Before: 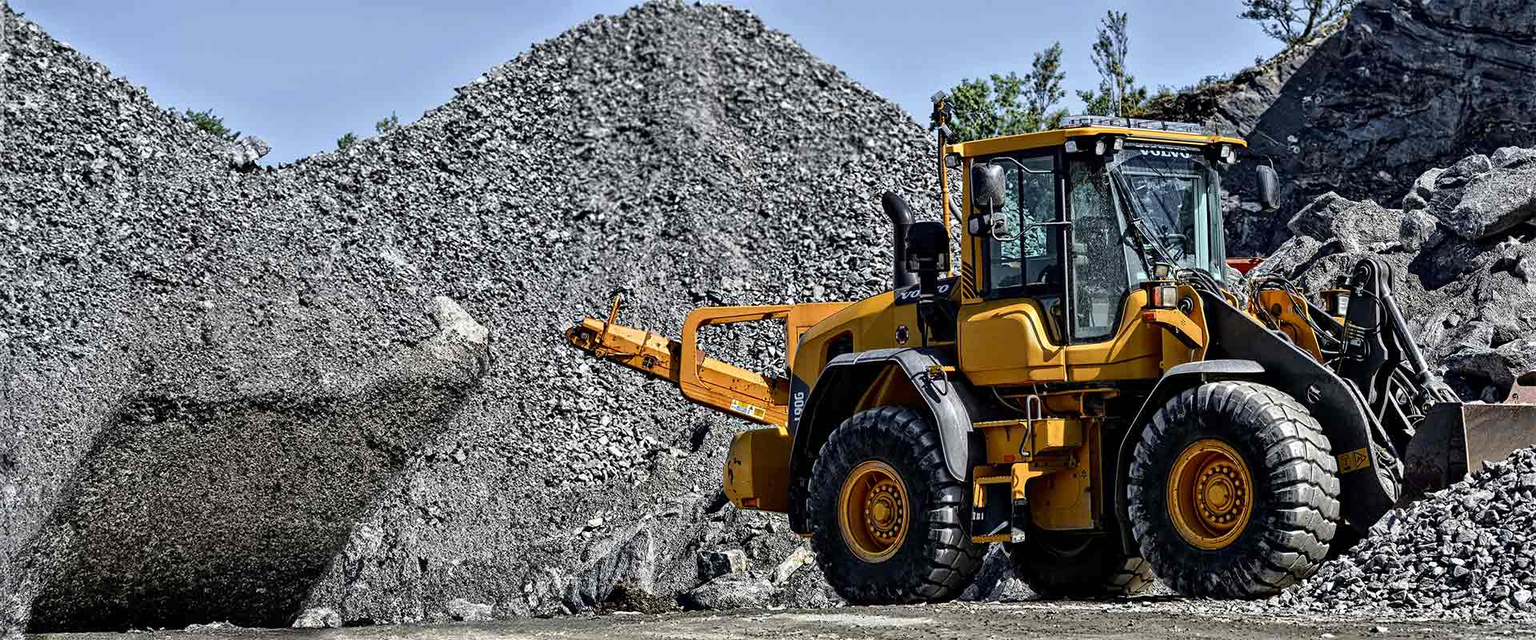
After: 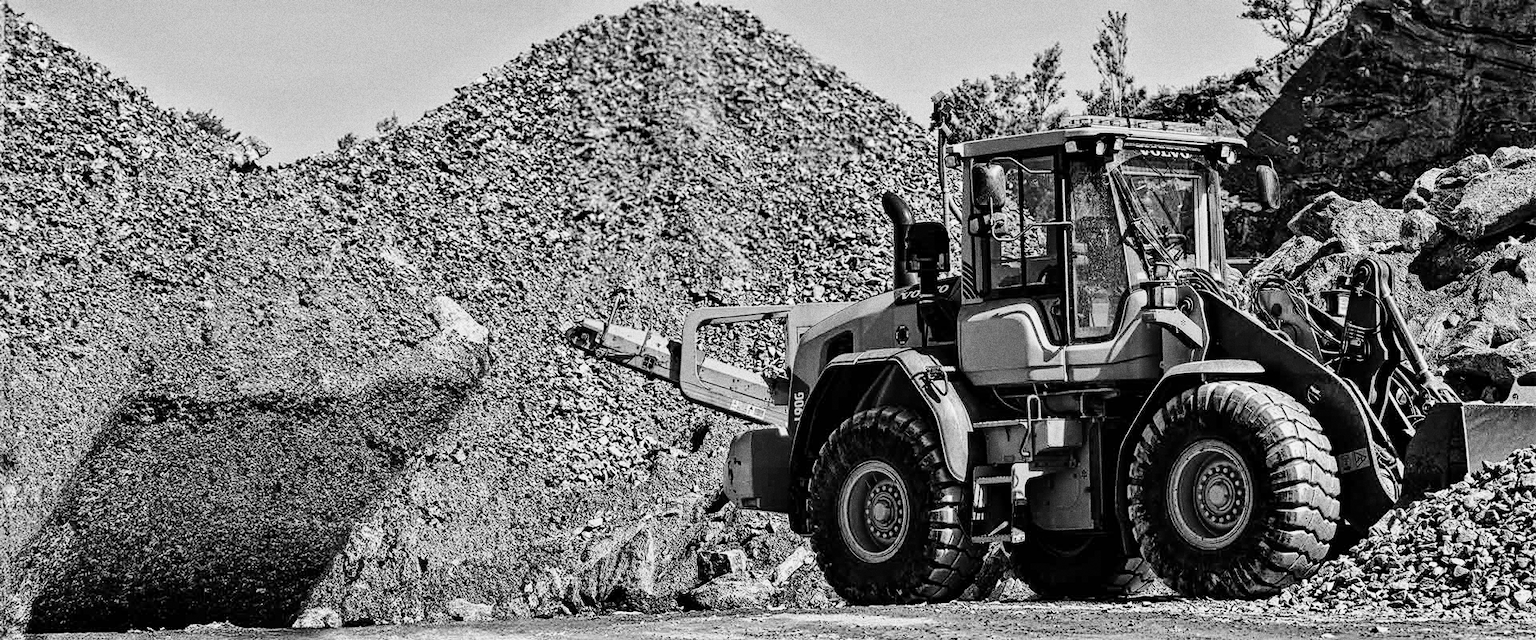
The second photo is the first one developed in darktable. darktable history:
tone curve: curves: ch0 [(0, 0) (0.11, 0.081) (0.256, 0.259) (0.398, 0.475) (0.498, 0.611) (0.65, 0.757) (0.835, 0.883) (1, 0.961)]; ch1 [(0, 0) (0.346, 0.307) (0.408, 0.369) (0.453, 0.457) (0.482, 0.479) (0.502, 0.498) (0.521, 0.51) (0.553, 0.554) (0.618, 0.65) (0.693, 0.727) (1, 1)]; ch2 [(0, 0) (0.366, 0.337) (0.434, 0.46) (0.485, 0.494) (0.5, 0.494) (0.511, 0.508) (0.537, 0.55) (0.579, 0.599) (0.621, 0.693) (1, 1)], color space Lab, independent channels, preserve colors none
monochrome: a 32, b 64, size 2.3, highlights 1
grain: coarseness 0.09 ISO, strength 40%
